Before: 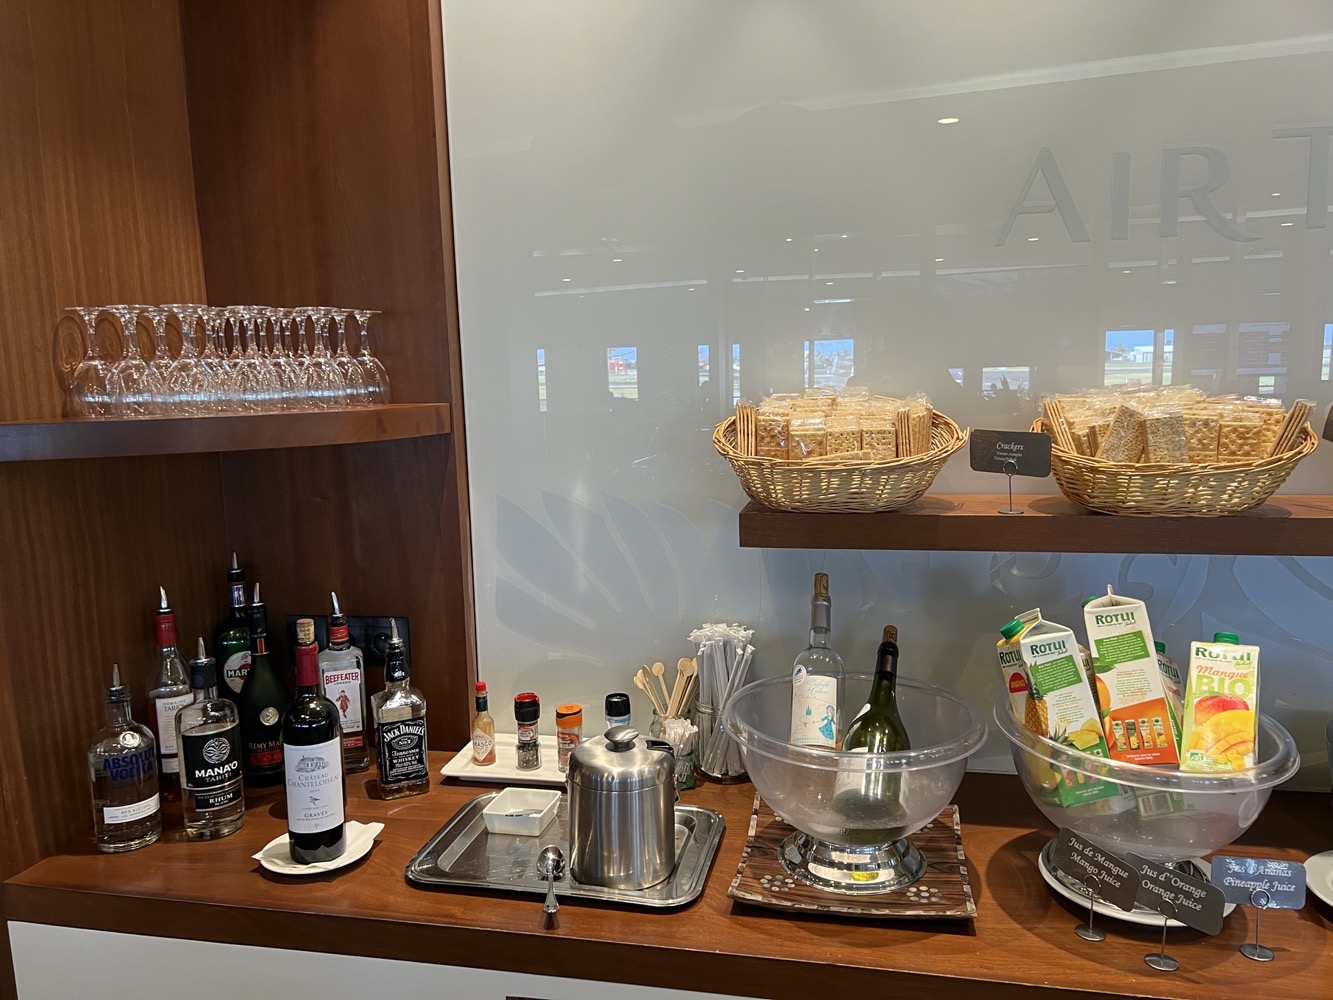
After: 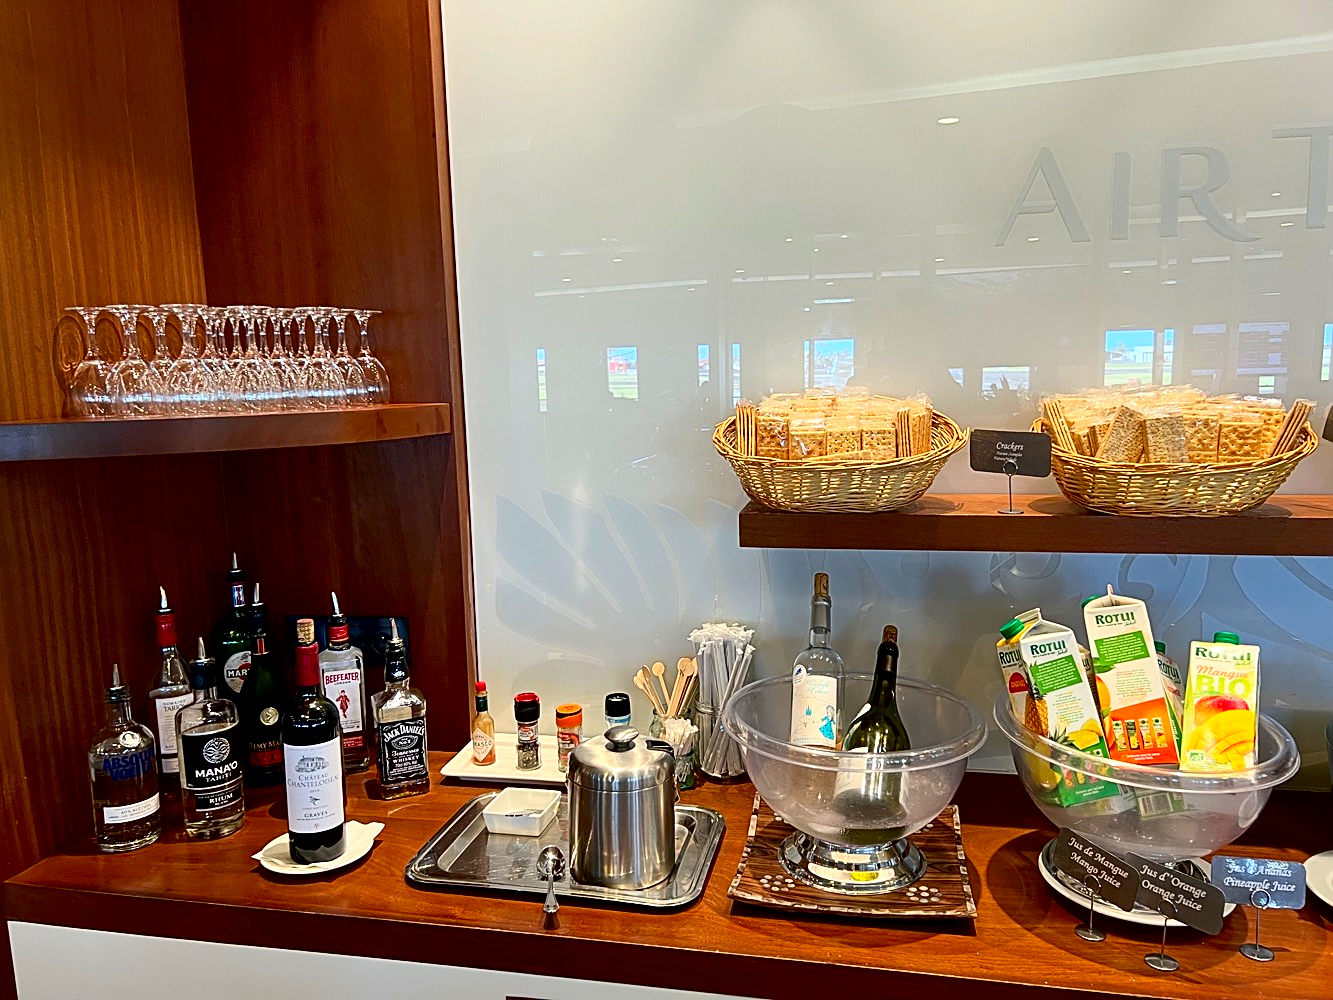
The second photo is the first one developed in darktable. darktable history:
exposure: black level correction 0.009, exposure 0.119 EV, compensate highlight preservation false
contrast brightness saturation: contrast 0.23, brightness 0.1, saturation 0.29
sharpen: on, module defaults
